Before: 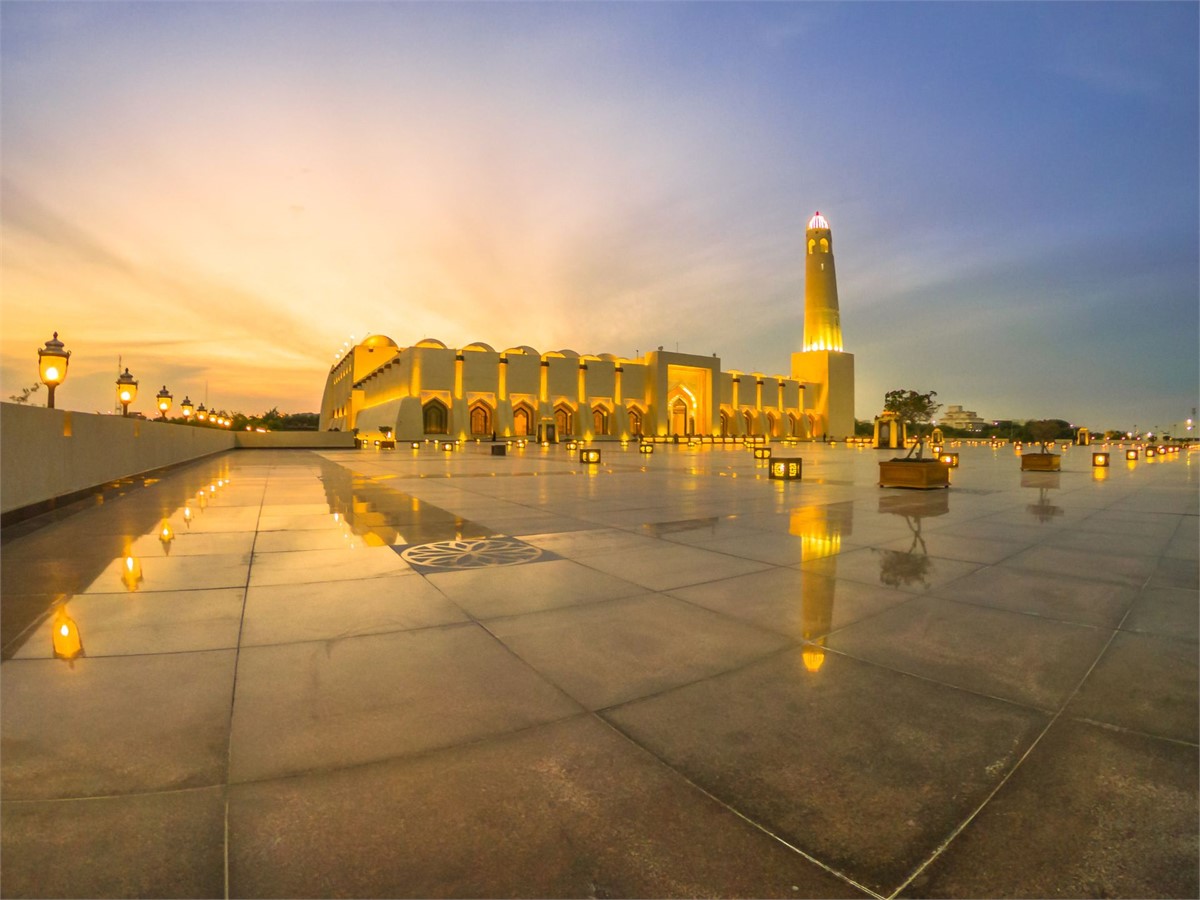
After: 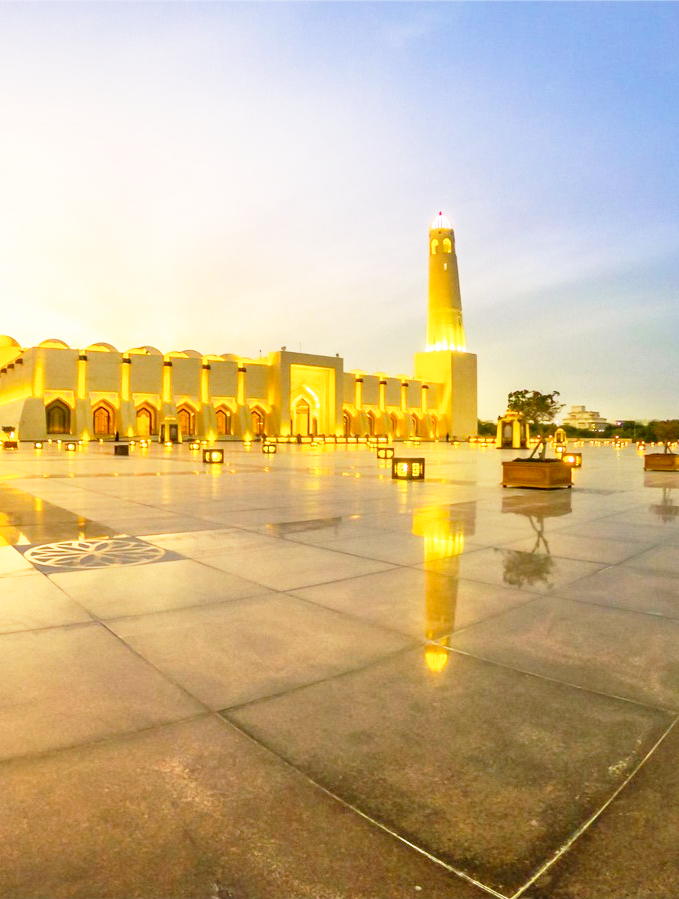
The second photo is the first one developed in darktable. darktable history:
crop: left 31.458%, top 0%, right 11.876%
base curve: curves: ch0 [(0, 0) (0.012, 0.01) (0.073, 0.168) (0.31, 0.711) (0.645, 0.957) (1, 1)], preserve colors none
